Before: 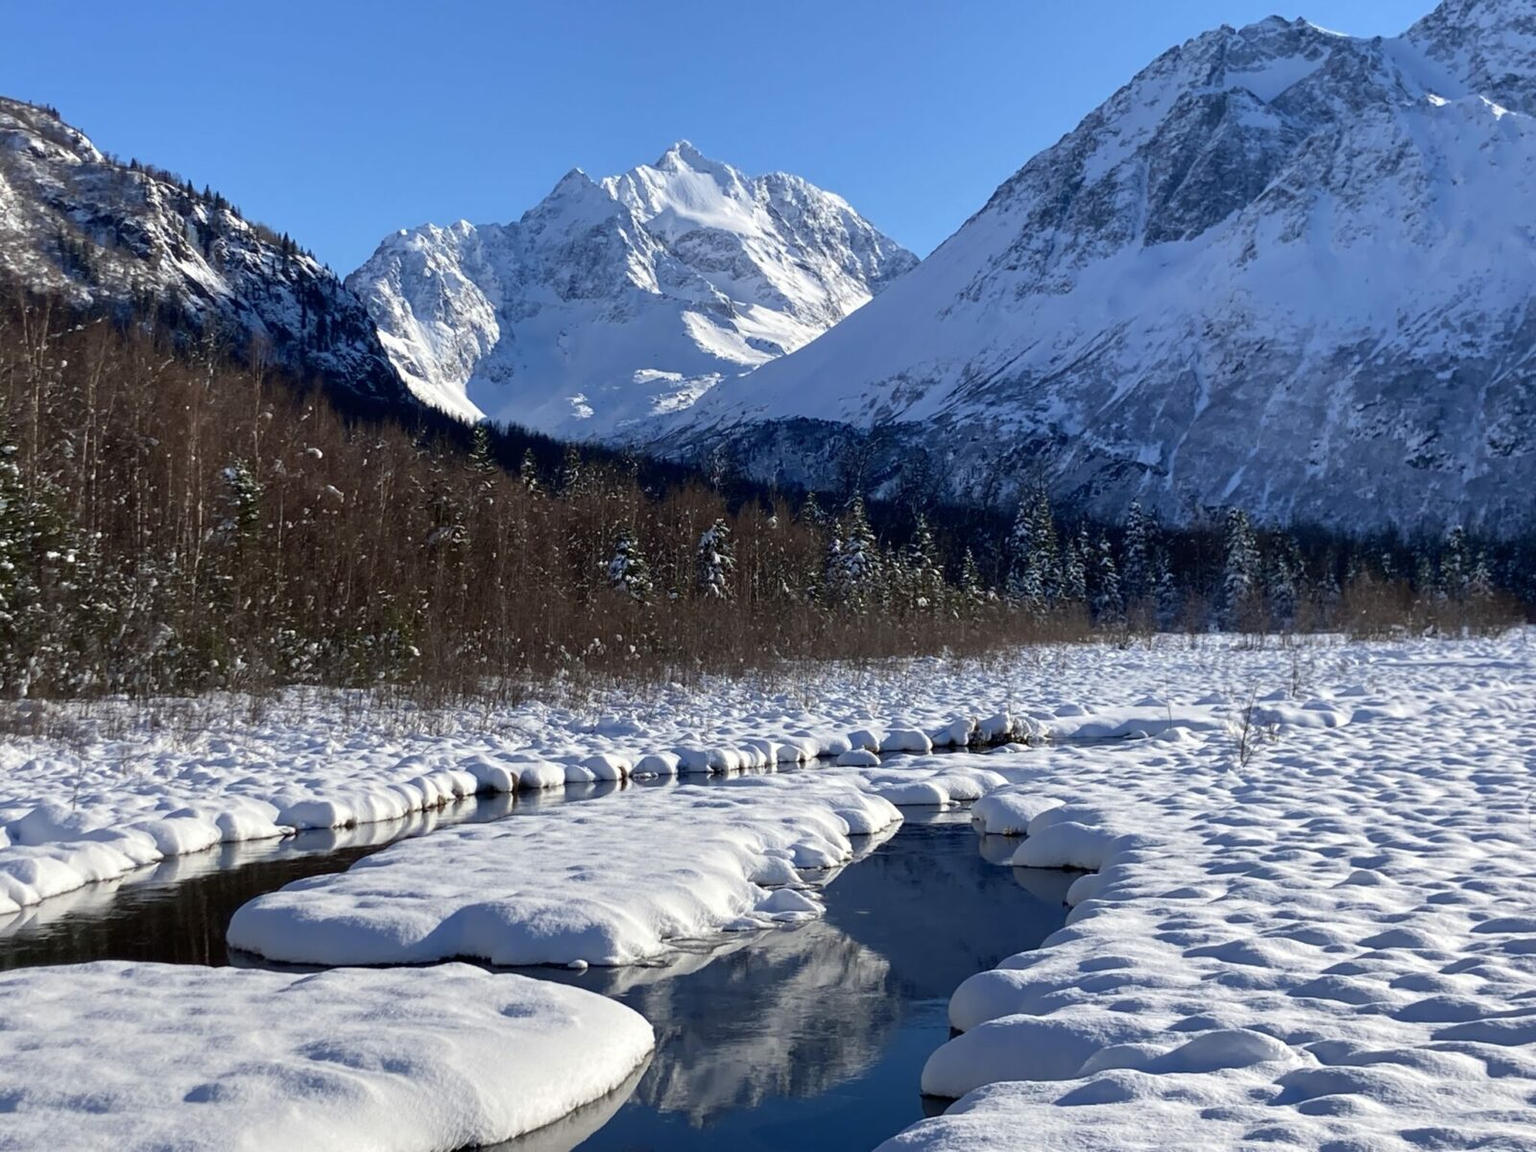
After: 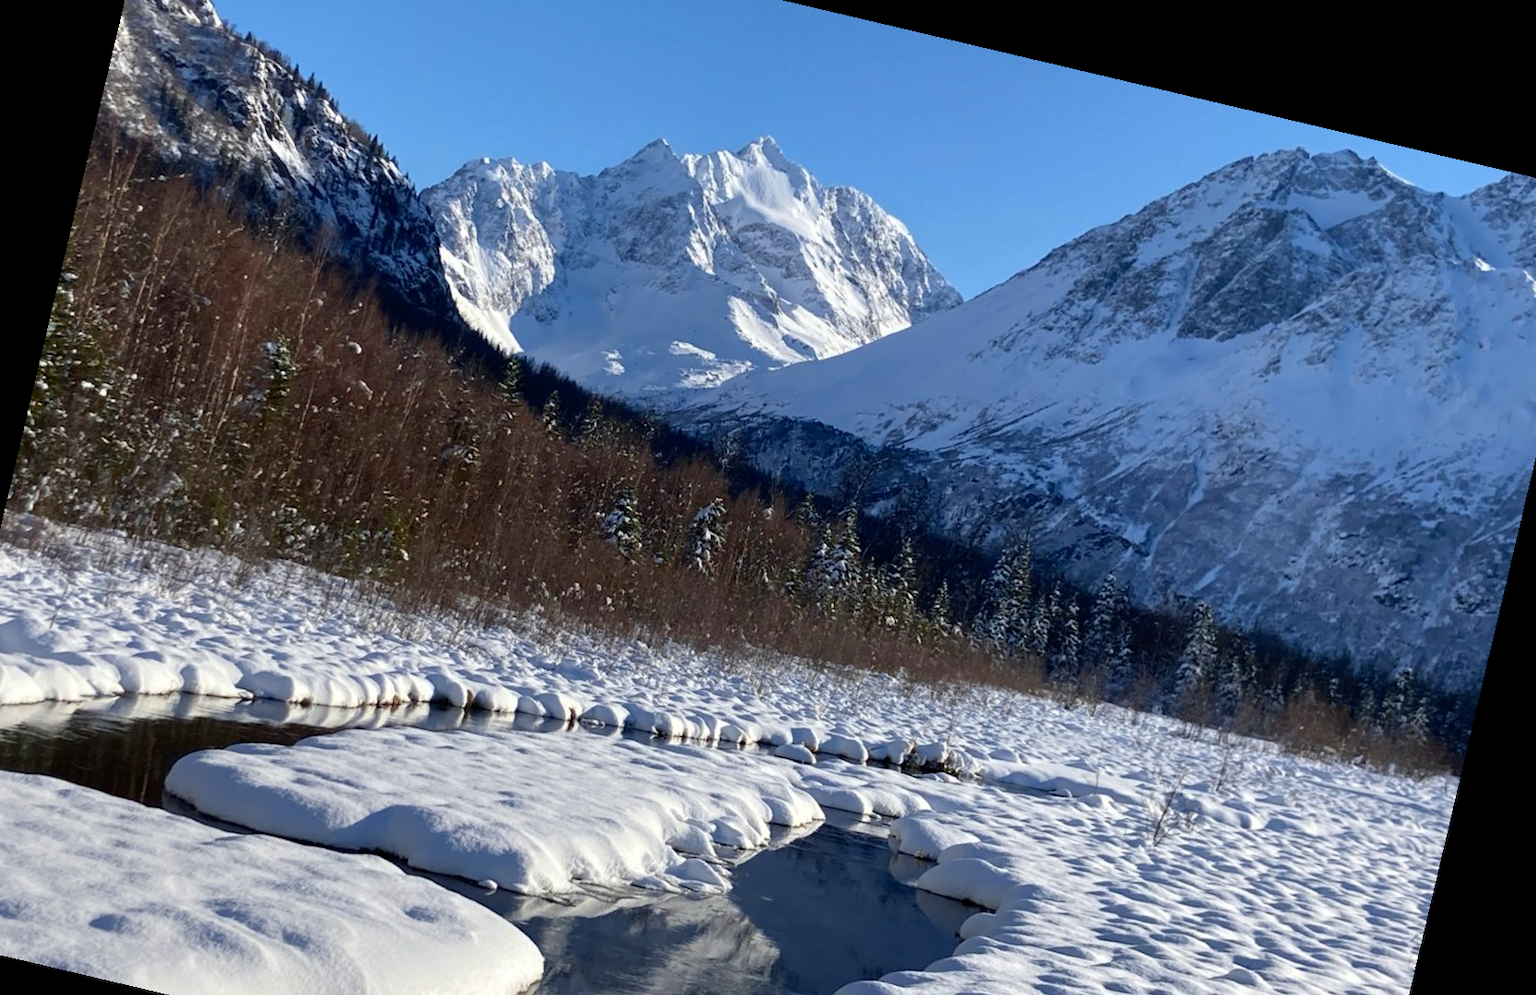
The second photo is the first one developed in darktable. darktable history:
crop: left 5.596%, top 10.314%, right 3.534%, bottom 19.395%
rotate and perspective: rotation 13.27°, automatic cropping off
color zones: curves: ch1 [(0.24, 0.634) (0.75, 0.5)]; ch2 [(0.253, 0.437) (0.745, 0.491)], mix 102.12%
